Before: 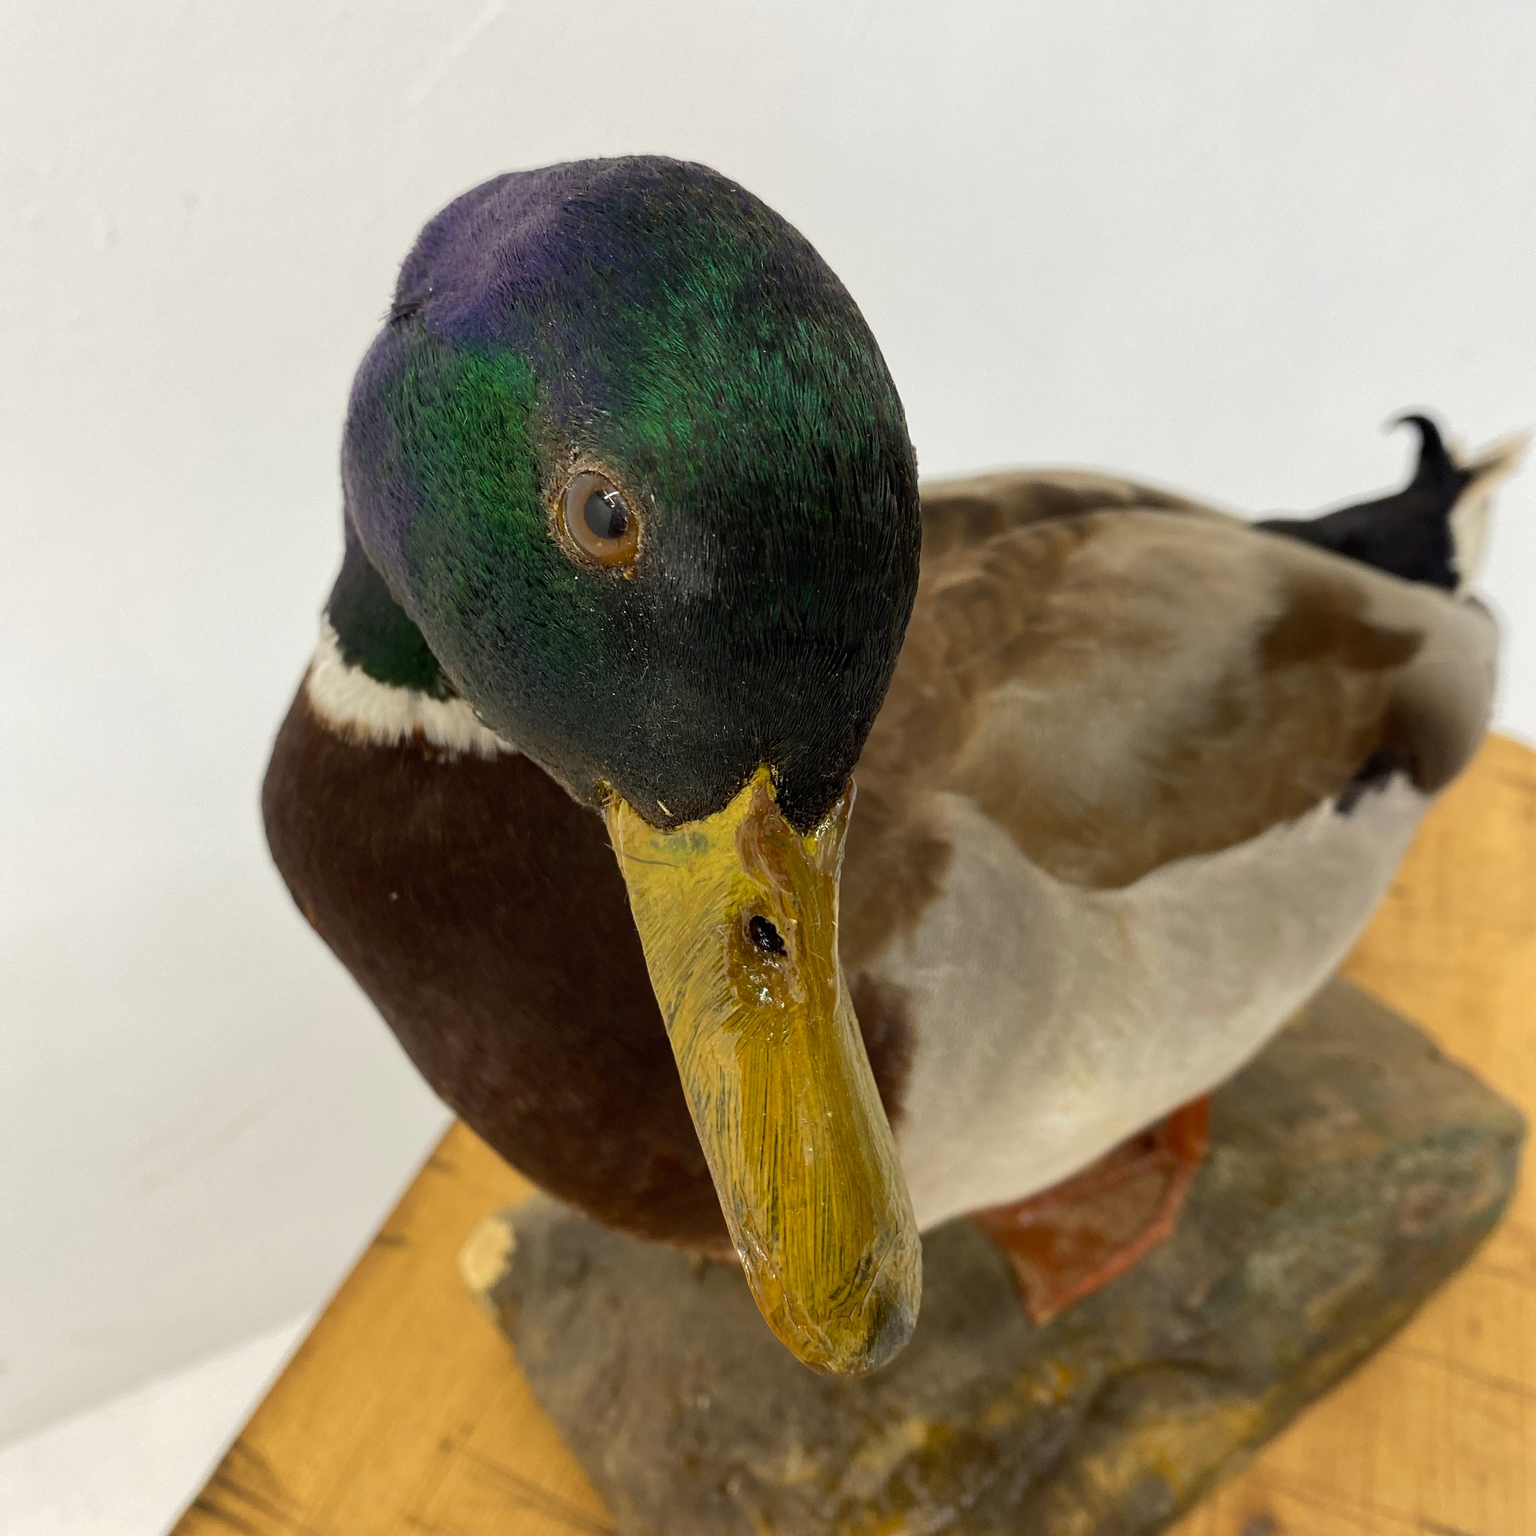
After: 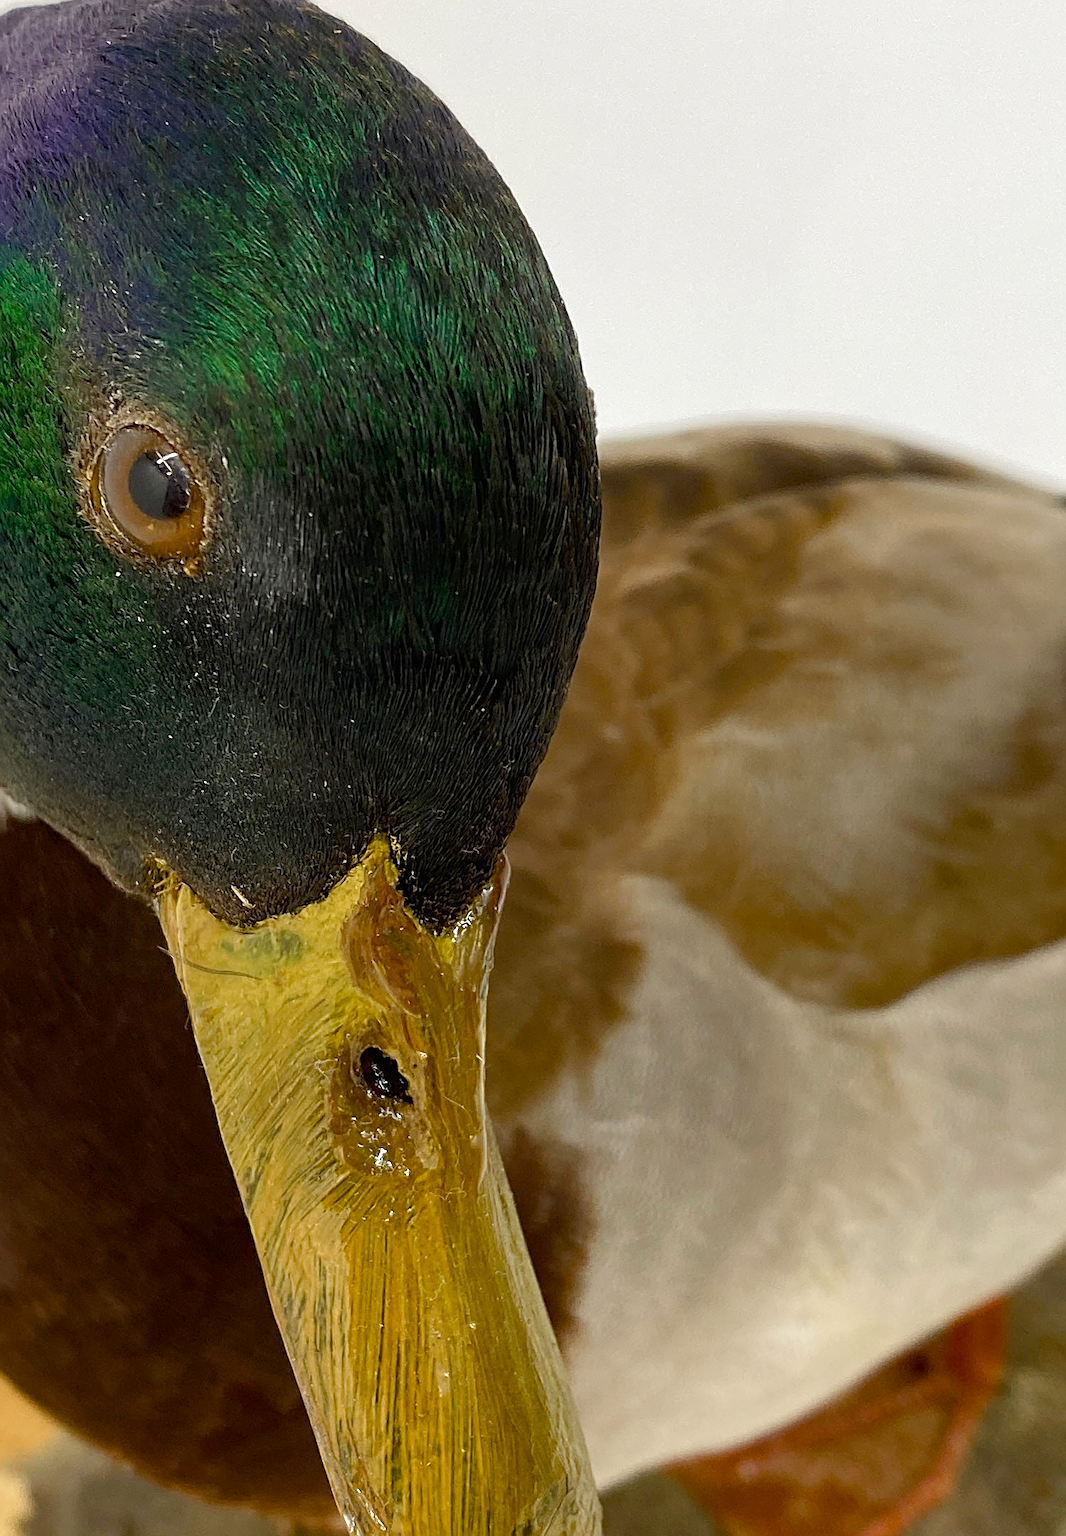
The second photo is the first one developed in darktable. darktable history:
tone equalizer: on, module defaults
color balance rgb: perceptual saturation grading › global saturation 20%, perceptual saturation grading › highlights -25%, perceptual saturation grading › shadows 50%, global vibrance -25%
exposure: exposure 0.161 EV, compensate highlight preservation false
crop: left 32.075%, top 10.976%, right 18.355%, bottom 17.596%
sharpen: on, module defaults
